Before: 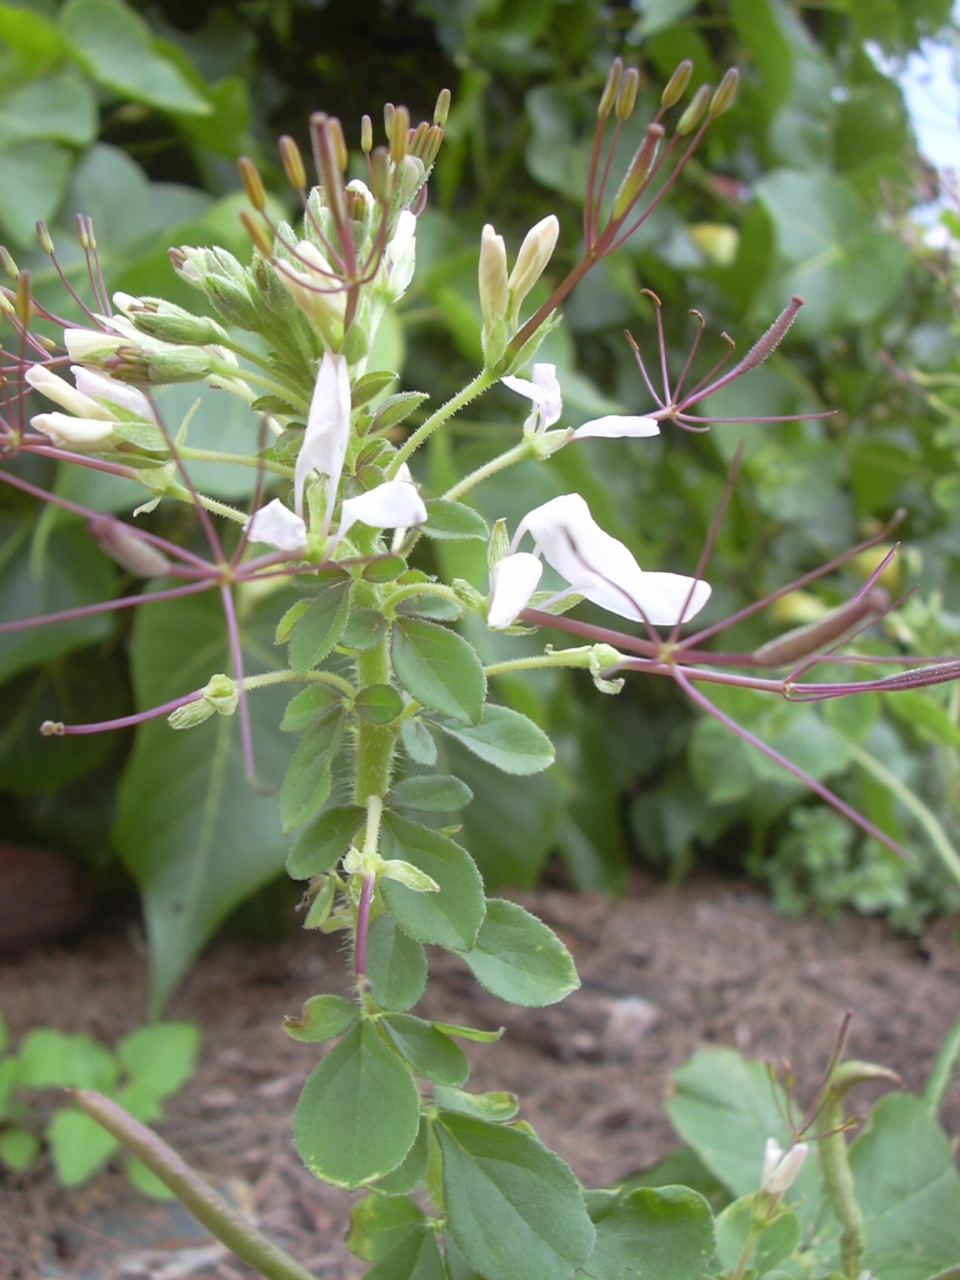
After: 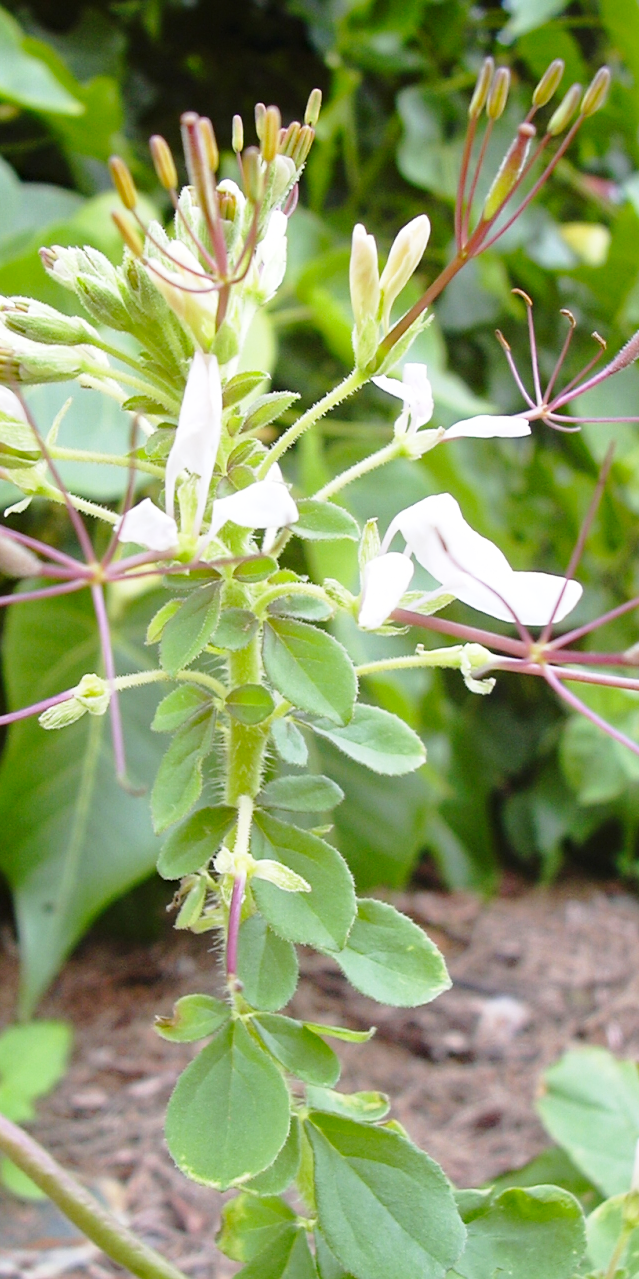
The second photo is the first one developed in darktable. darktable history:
crop and rotate: left 13.464%, right 19.884%
haze removal: compatibility mode true, adaptive false
sharpen: amount 0.213
base curve: curves: ch0 [(0, 0) (0.028, 0.03) (0.121, 0.232) (0.46, 0.748) (0.859, 0.968) (1, 1)], preserve colors none
